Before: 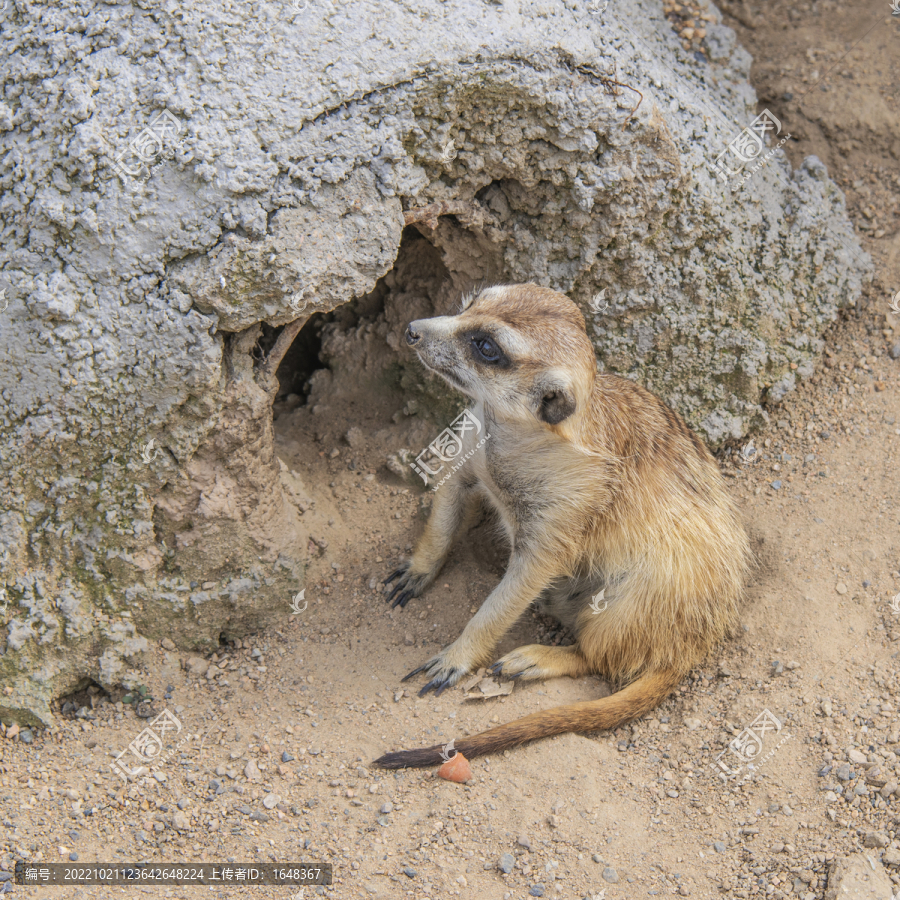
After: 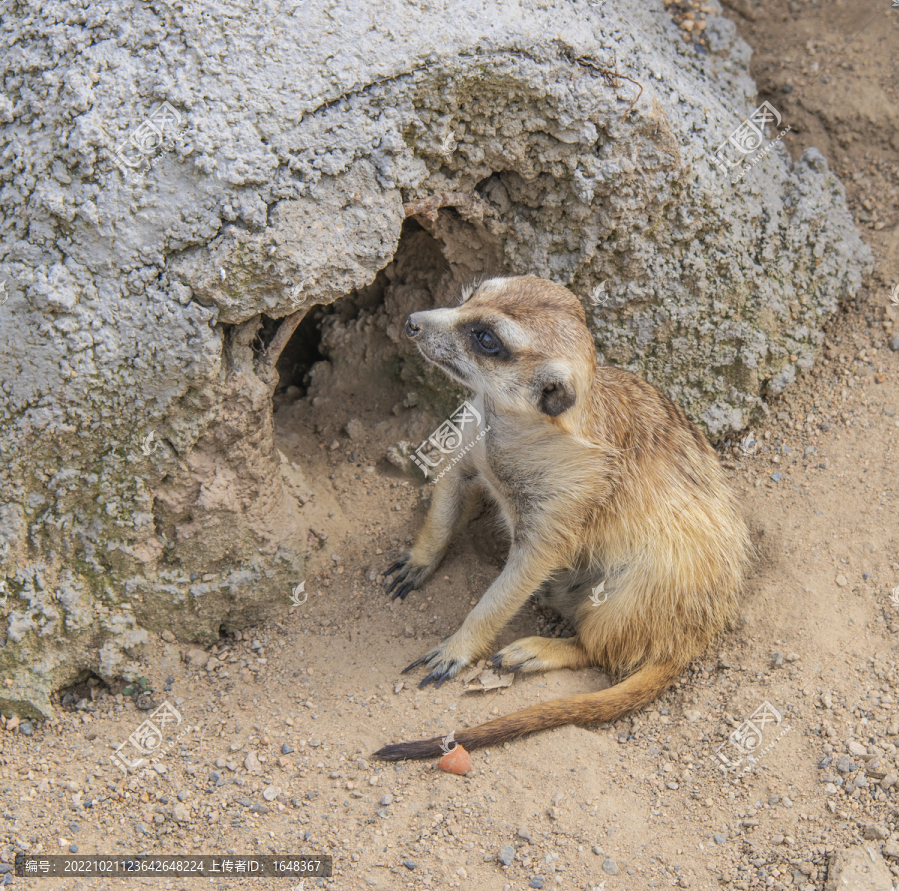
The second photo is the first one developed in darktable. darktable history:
crop: top 0.999%, right 0.102%
